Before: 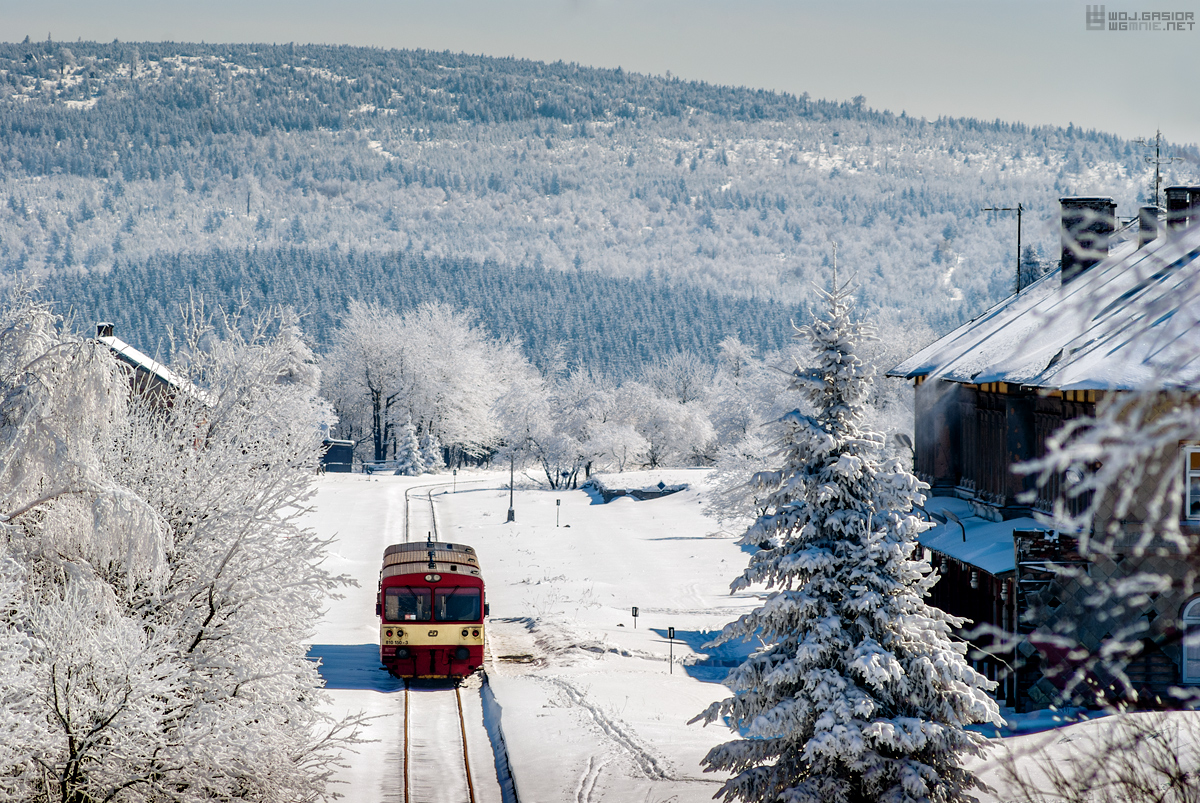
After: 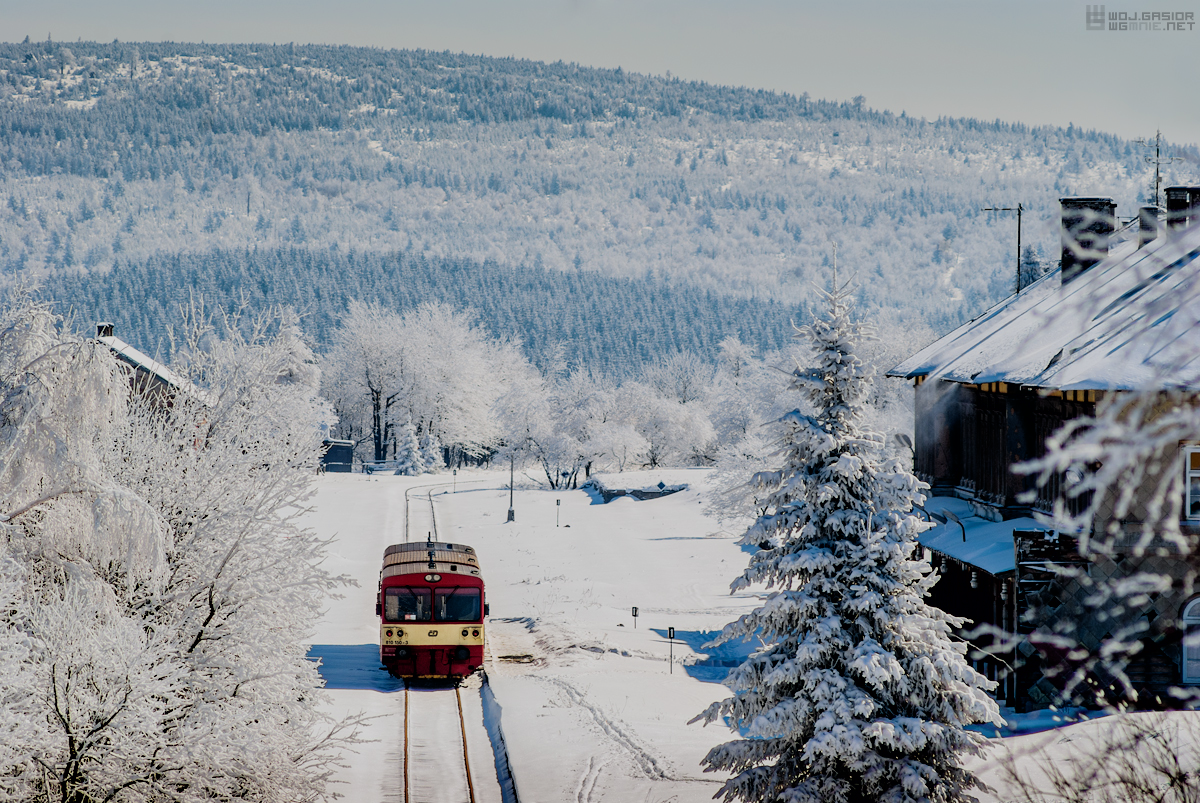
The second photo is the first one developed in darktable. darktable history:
filmic rgb: black relative exposure -7.48 EV, white relative exposure 4.83 EV, hardness 3.4, color science v6 (2022)
white balance: emerald 1
